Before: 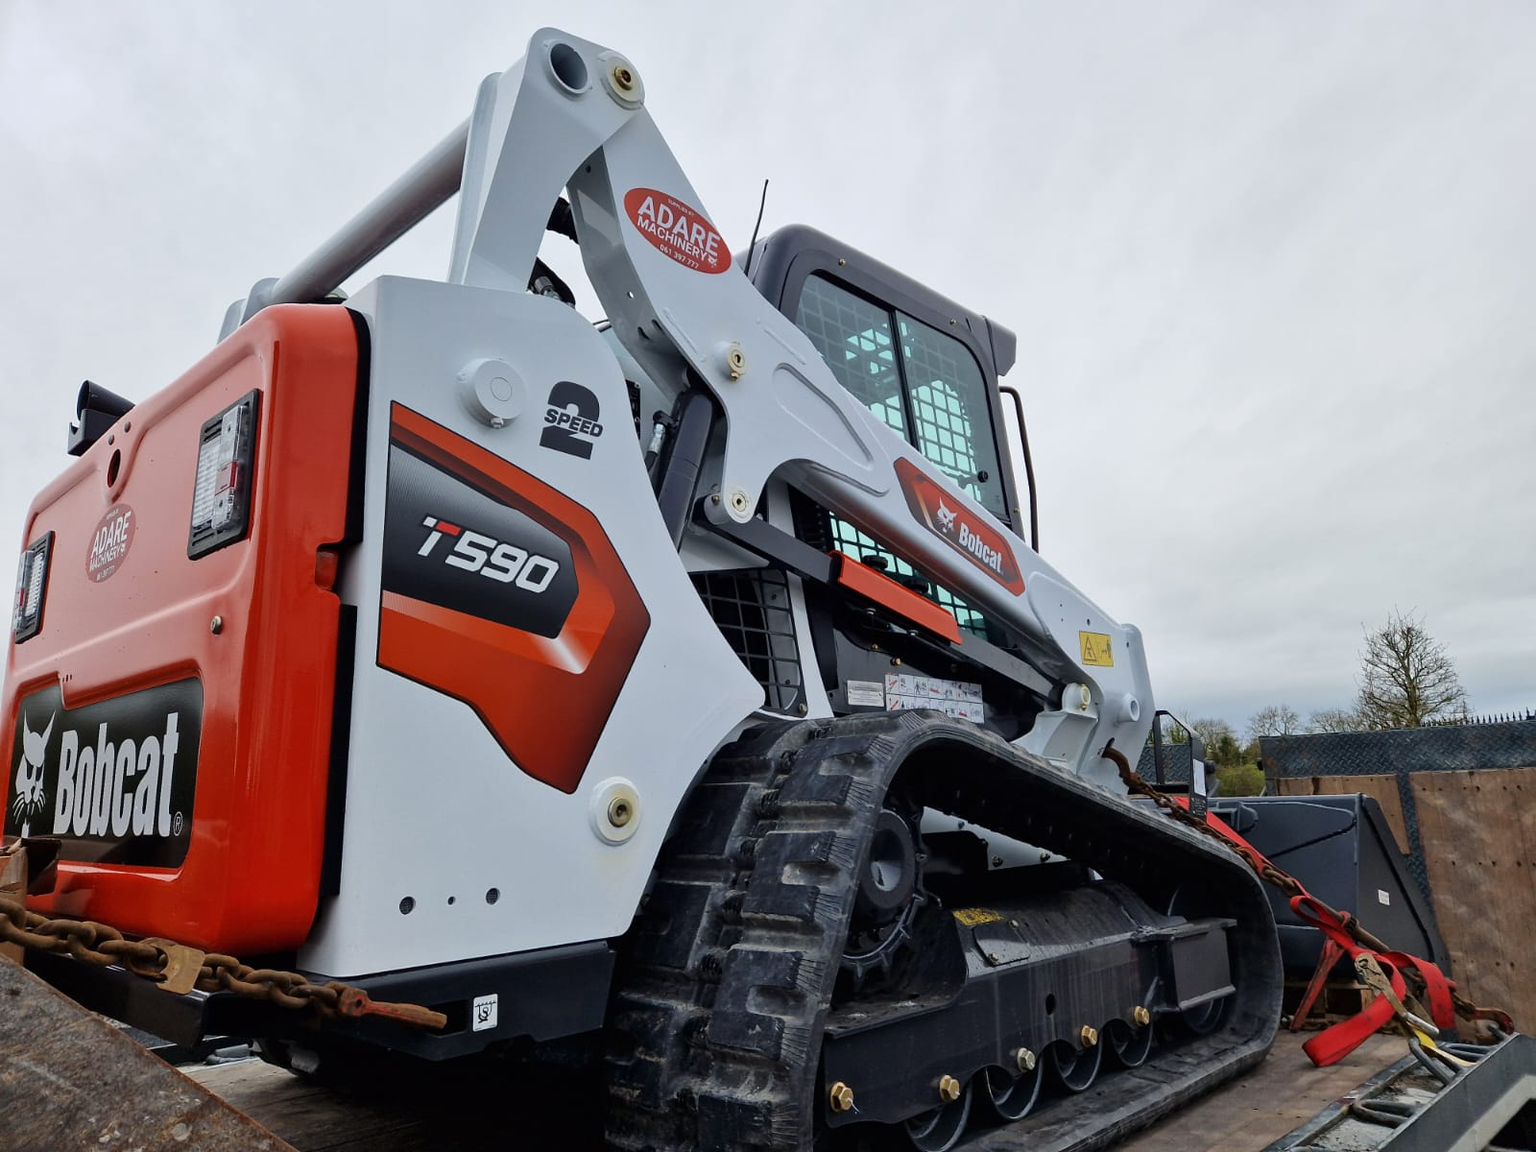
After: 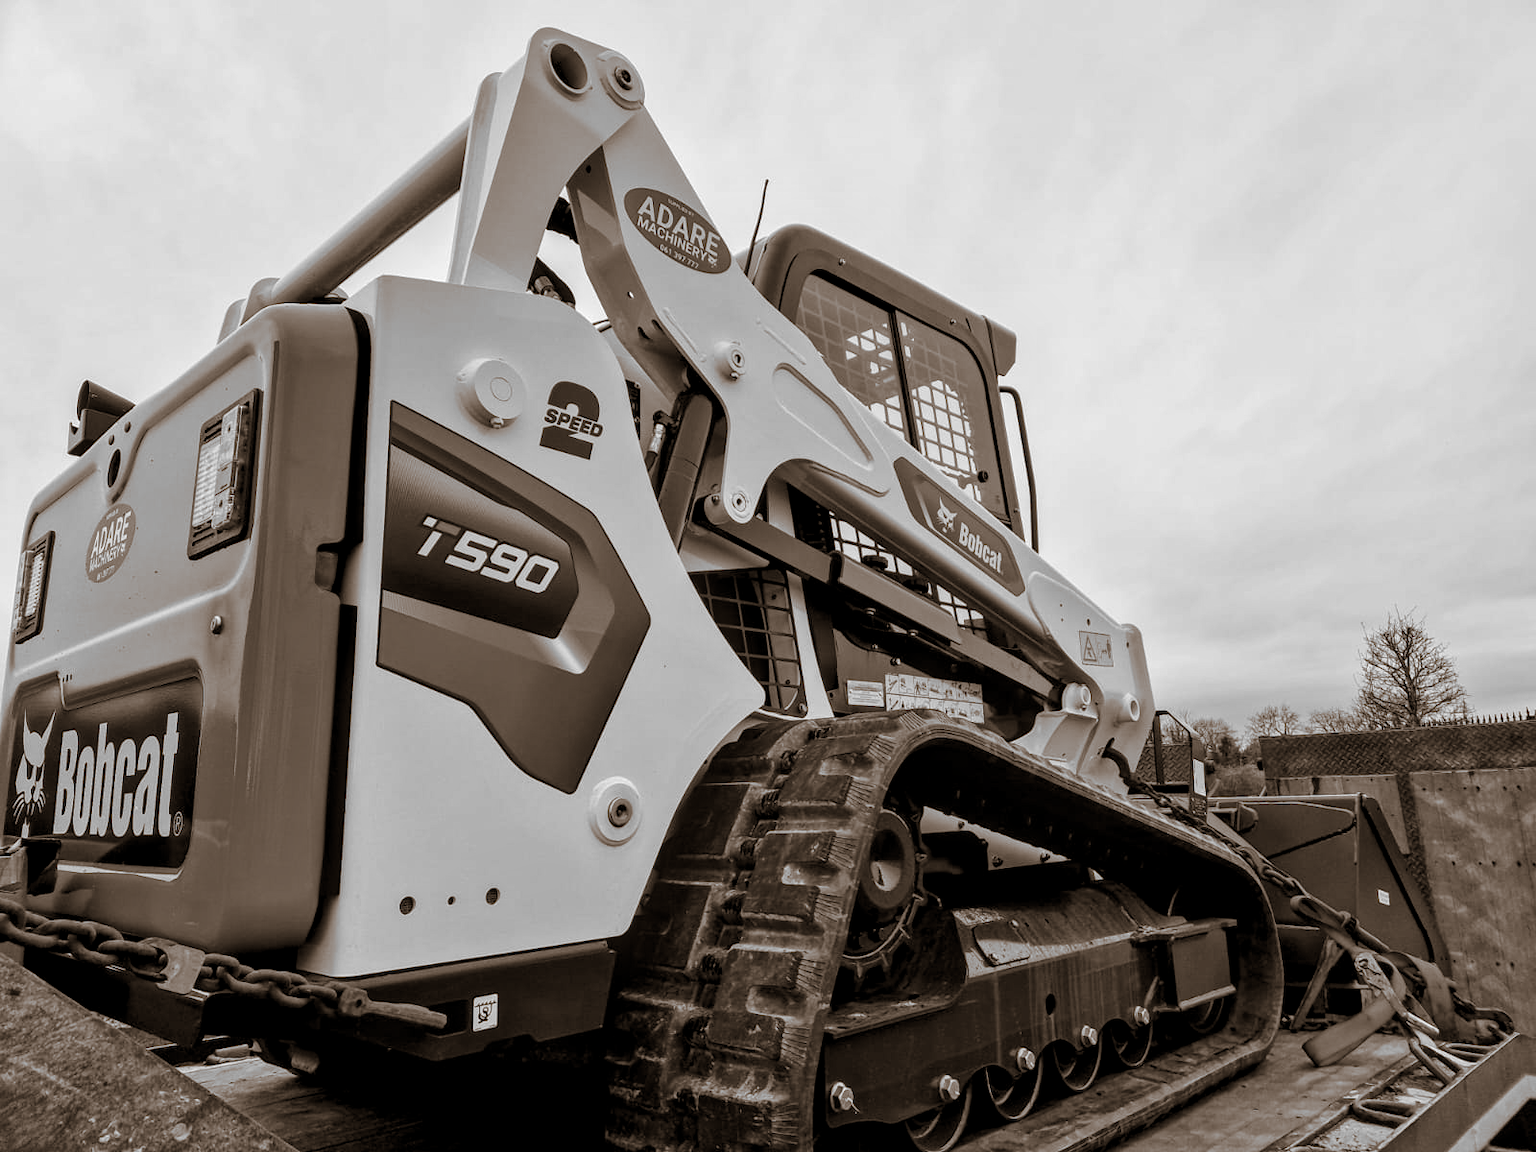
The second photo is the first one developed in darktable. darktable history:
color correction: highlights a* -1.43, highlights b* 10.12, shadows a* 0.395, shadows b* 19.35
monochrome: on, module defaults
local contrast: highlights 61%, detail 143%, midtone range 0.428
split-toning: shadows › hue 32.4°, shadows › saturation 0.51, highlights › hue 180°, highlights › saturation 0, balance -60.17, compress 55.19%
